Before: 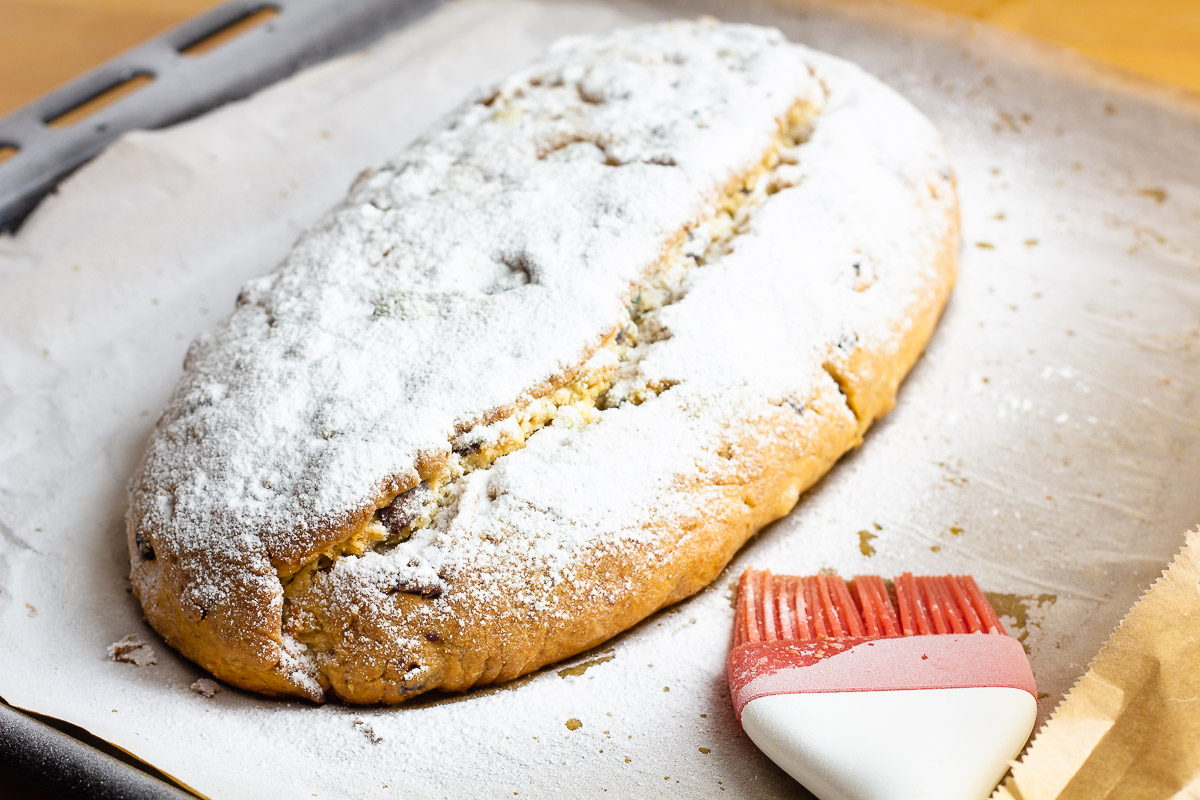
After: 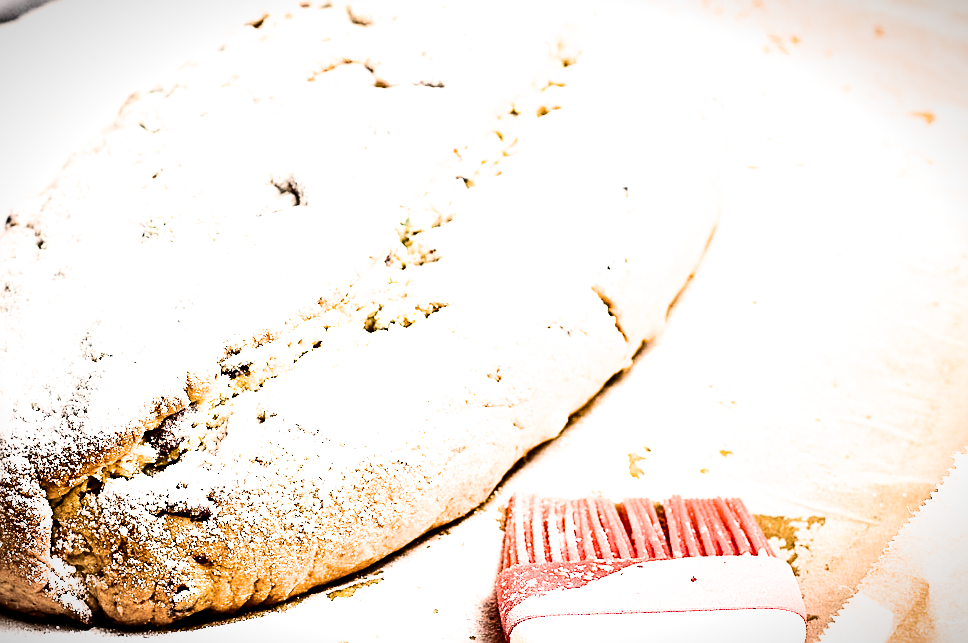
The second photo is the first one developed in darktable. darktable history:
crop: left 19.286%, top 9.837%, right 0%, bottom 9.664%
contrast brightness saturation: contrast 0.27
exposure: black level correction 0, exposure 0.589 EV, compensate highlight preservation false
vignetting: fall-off start 100.4%, width/height ratio 1.323
filmic rgb: black relative exposure -5.06 EV, white relative exposure 3.17 EV, threshold 3.05 EV, hardness 3.42, contrast 1.204, highlights saturation mix -49.92%, enable highlight reconstruction true
sharpen: on, module defaults
color balance rgb: shadows lift › luminance -20.389%, highlights gain › chroma 3.854%, highlights gain › hue 59.6°, perceptual saturation grading › global saturation 20%, perceptual saturation grading › highlights -25.881%, perceptual saturation grading › shadows 25.799%, perceptual brilliance grading › global brilliance -5.615%, perceptual brilliance grading › highlights 25.075%, perceptual brilliance grading › mid-tones 7.343%, perceptual brilliance grading › shadows -5.043%, global vibrance 15.22%
